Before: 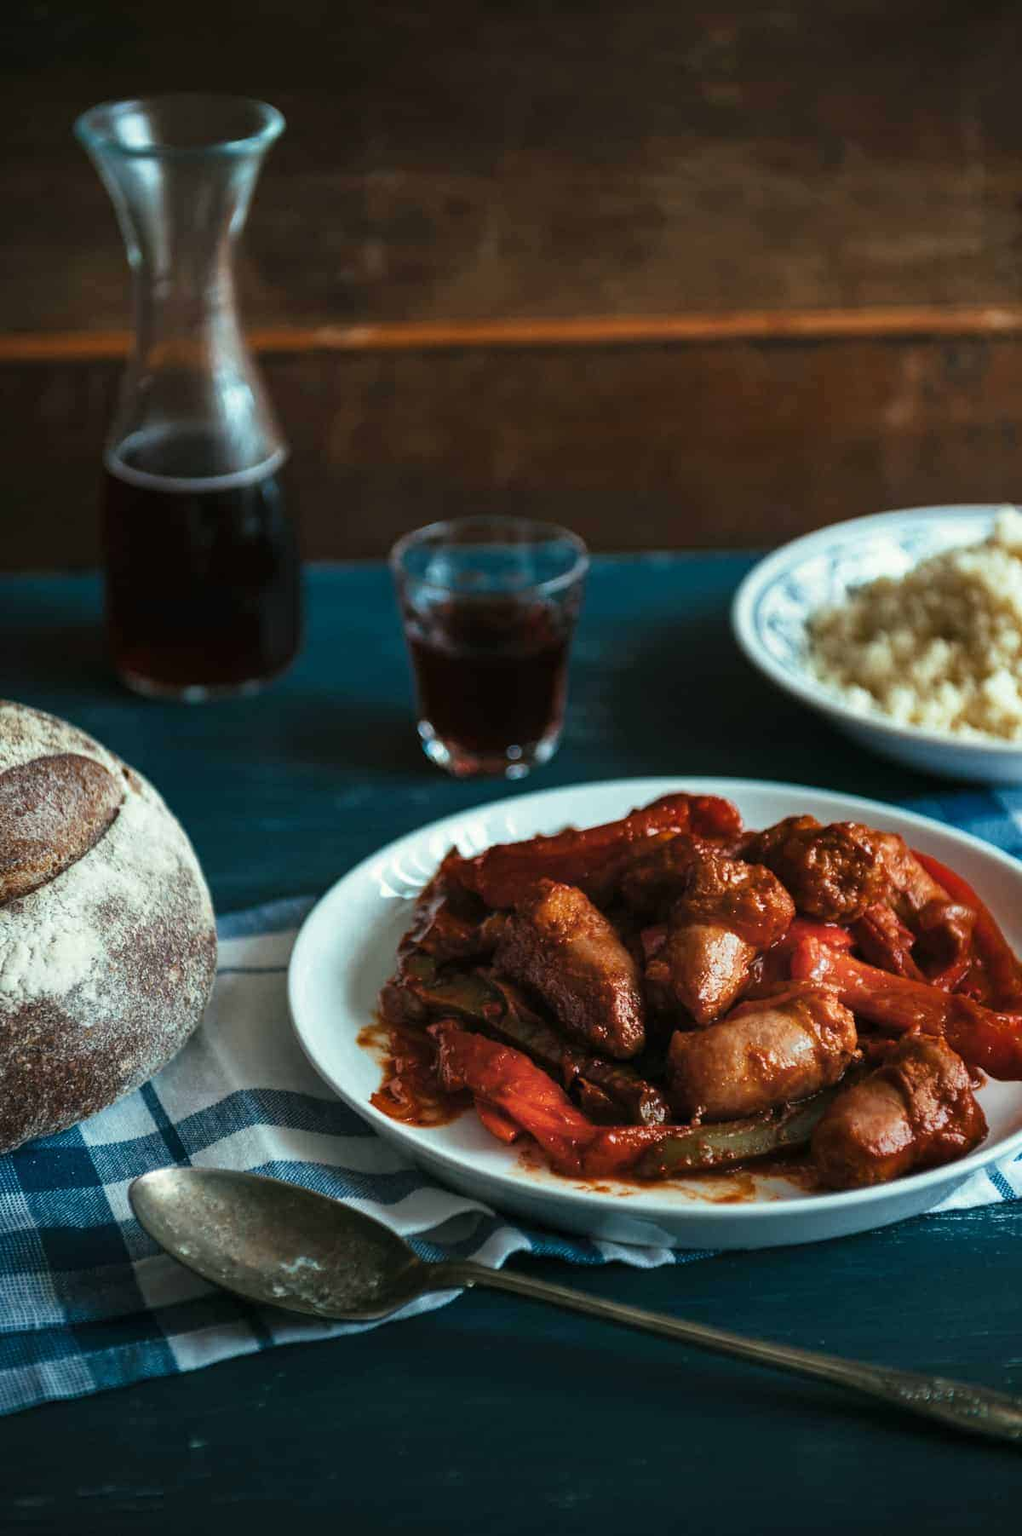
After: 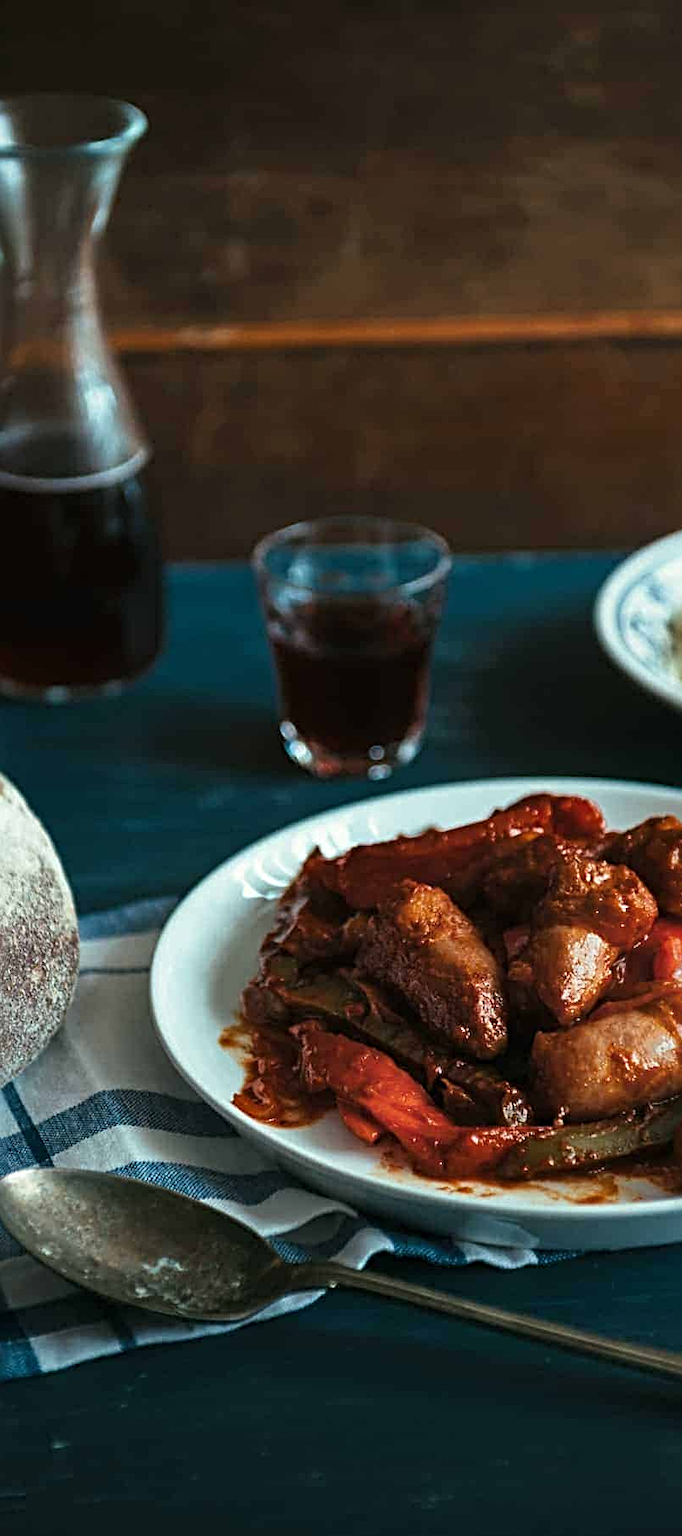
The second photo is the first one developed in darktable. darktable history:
crop and rotate: left 13.541%, right 19.665%
sharpen: radius 3.964
tone equalizer: -8 EV 0.042 EV, mask exposure compensation -0.515 EV
